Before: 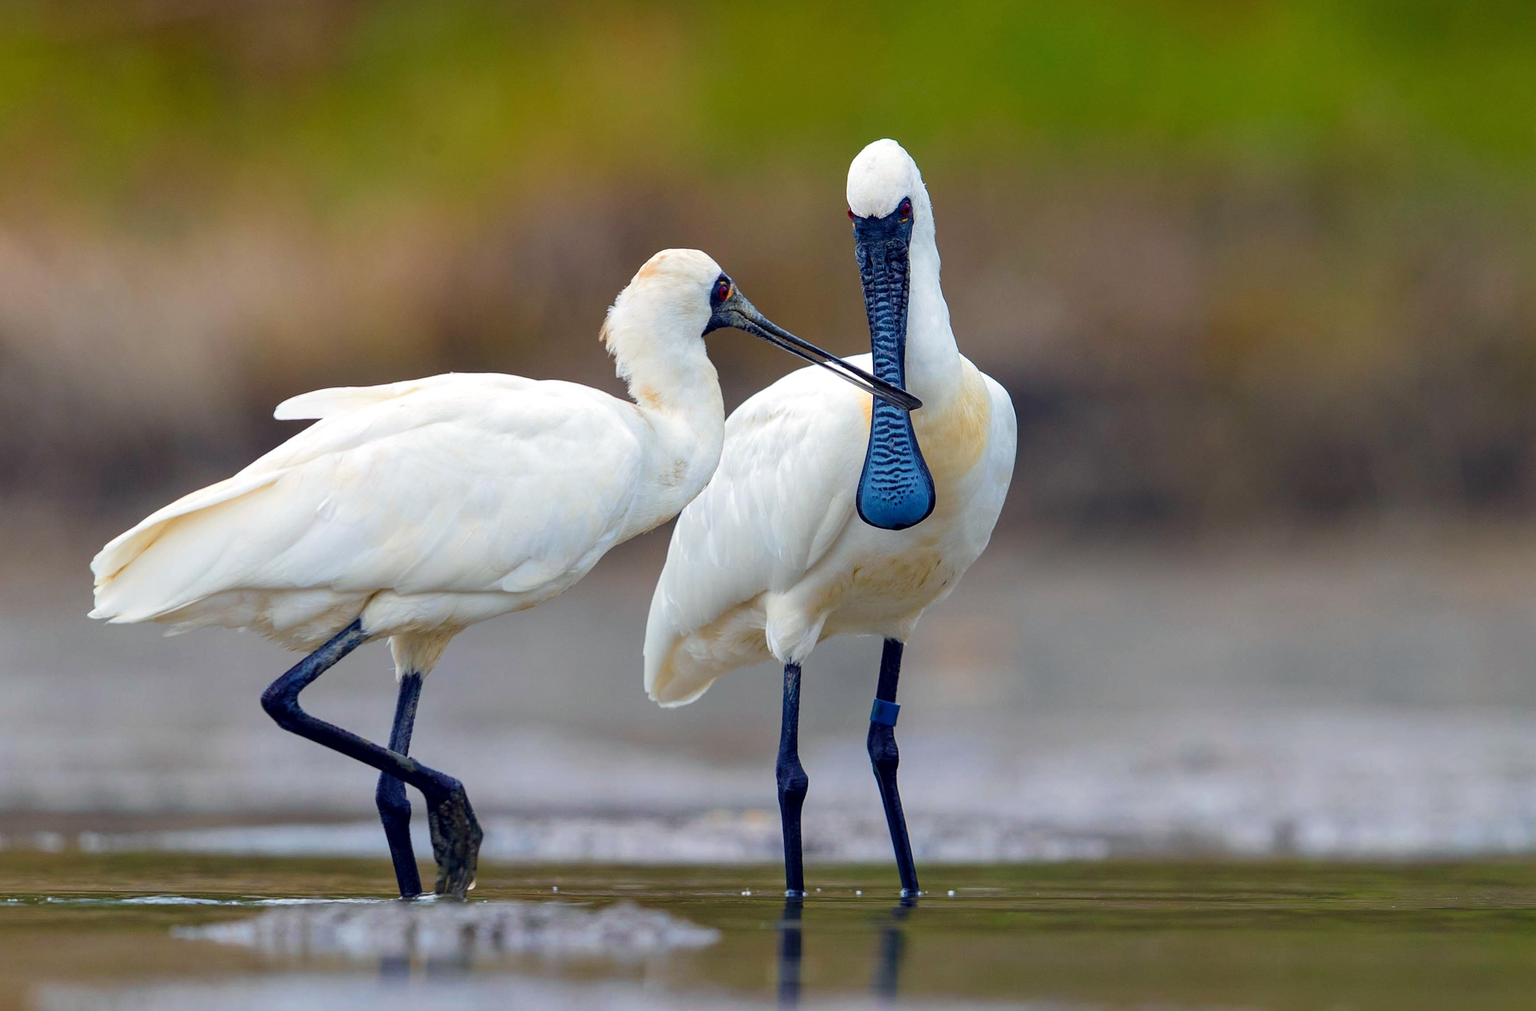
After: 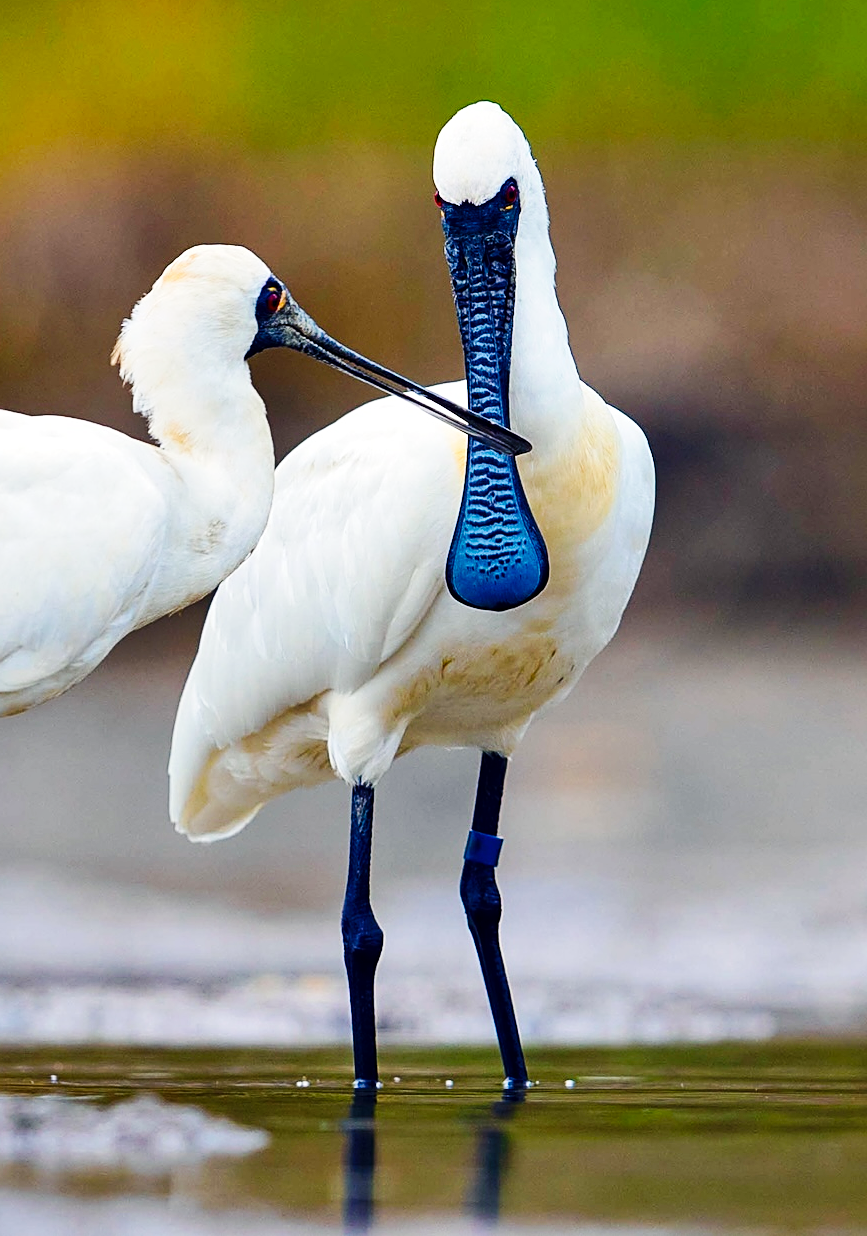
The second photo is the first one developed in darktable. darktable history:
crop: left 33.452%, top 6.025%, right 23.155%
base curve: curves: ch0 [(0, 0) (0.032, 0.025) (0.121, 0.166) (0.206, 0.329) (0.605, 0.79) (1, 1)], preserve colors none
contrast brightness saturation: contrast 0.15, brightness -0.01, saturation 0.1
shadows and highlights: soften with gaussian
sharpen: on, module defaults
